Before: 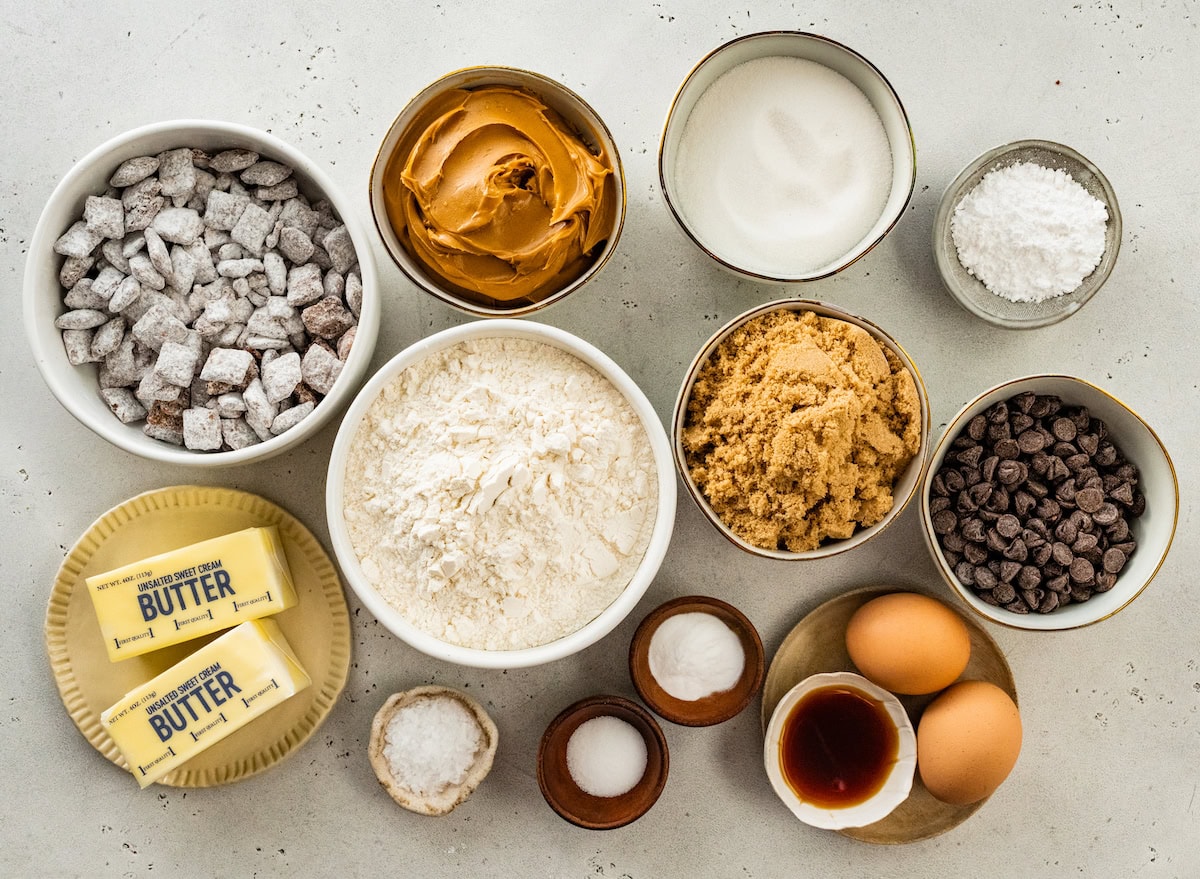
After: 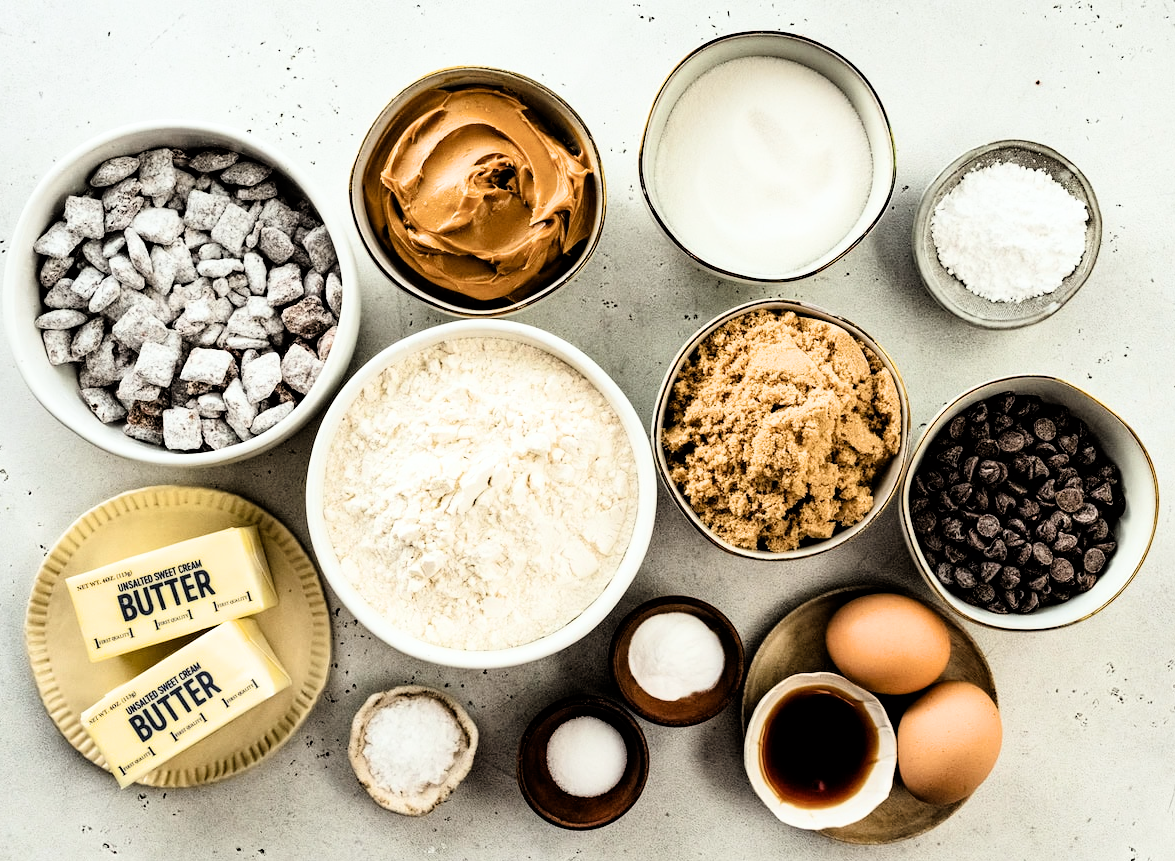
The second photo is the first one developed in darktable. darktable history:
filmic rgb: black relative exposure -3.75 EV, white relative exposure 2.4 EV, dynamic range scaling -50%, hardness 3.42, latitude 30%, contrast 1.8
white balance: red 0.978, blue 0.999
crop: left 1.743%, right 0.268%, bottom 2.011%
